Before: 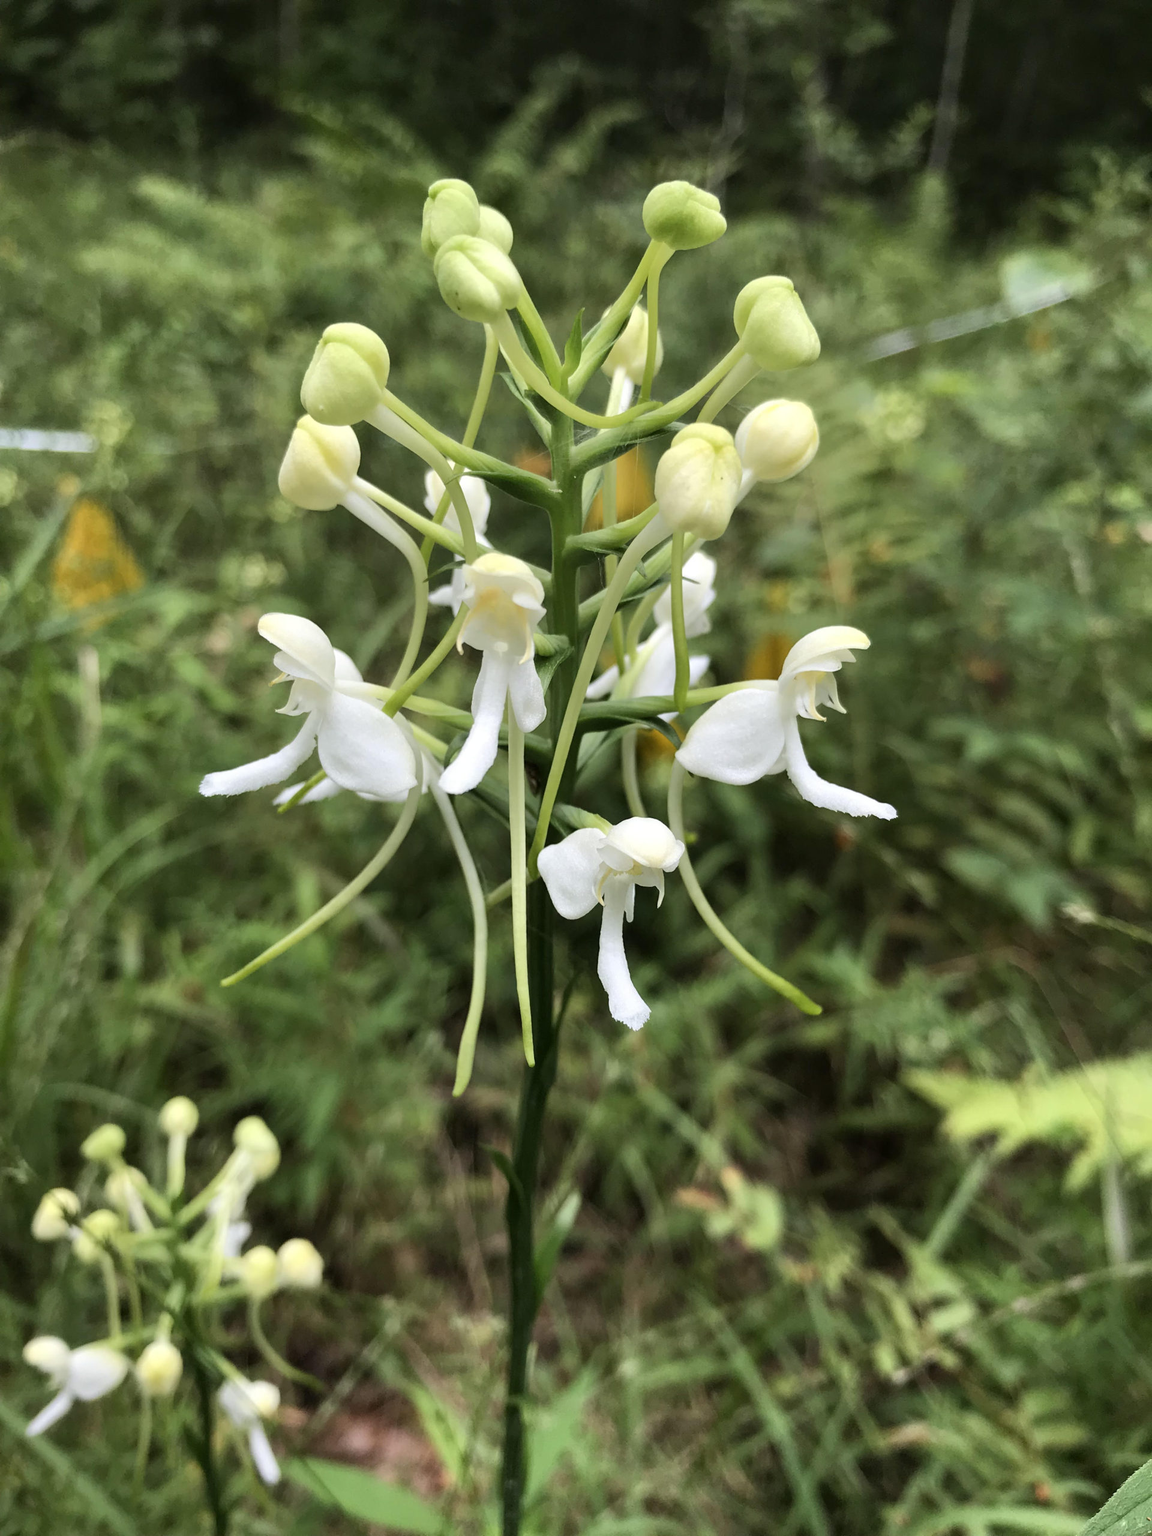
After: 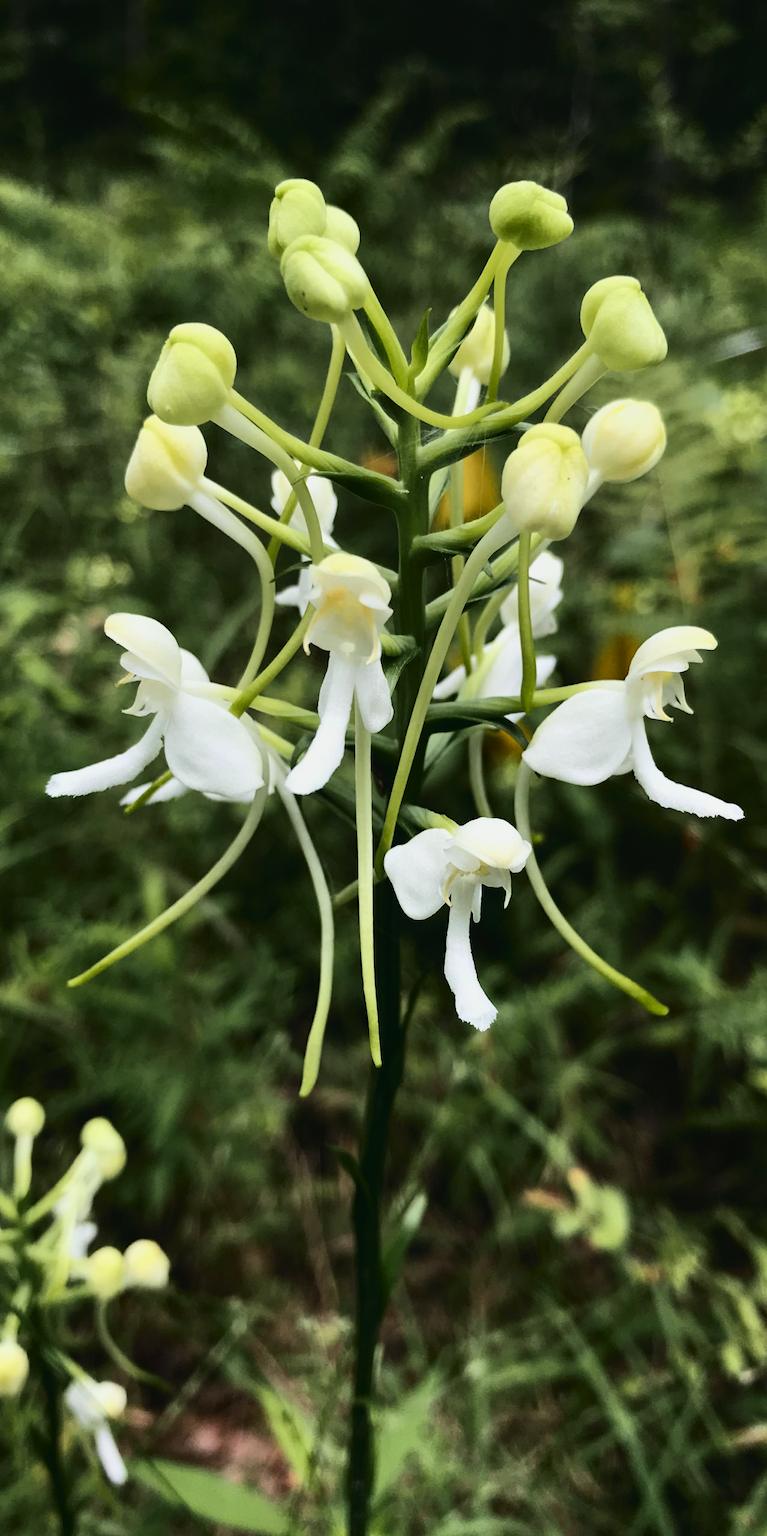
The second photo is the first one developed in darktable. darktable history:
tone curve: curves: ch0 [(0, 0.012) (0.031, 0.02) (0.12, 0.083) (0.193, 0.171) (0.277, 0.279) (0.45, 0.52) (0.568, 0.676) (0.678, 0.777) (0.875, 0.92) (1, 0.965)]; ch1 [(0, 0) (0.243, 0.245) (0.402, 0.41) (0.493, 0.486) (0.508, 0.507) (0.531, 0.53) (0.551, 0.564) (0.646, 0.672) (0.694, 0.732) (1, 1)]; ch2 [(0, 0) (0.249, 0.216) (0.356, 0.343) (0.424, 0.442) (0.476, 0.482) (0.498, 0.502) (0.517, 0.517) (0.532, 0.545) (0.562, 0.575) (0.614, 0.644) (0.706, 0.748) (0.808, 0.809) (0.991, 0.968)], color space Lab, independent channels, preserve colors none
crop and rotate: left 13.342%, right 19.991%
exposure: black level correction -0.016, exposure -1.018 EV, compensate highlight preservation false
shadows and highlights: shadows 0, highlights 40
tone equalizer: -8 EV -0.75 EV, -7 EV -0.7 EV, -6 EV -0.6 EV, -5 EV -0.4 EV, -3 EV 0.4 EV, -2 EV 0.6 EV, -1 EV 0.7 EV, +0 EV 0.75 EV, edges refinement/feathering 500, mask exposure compensation -1.57 EV, preserve details no
